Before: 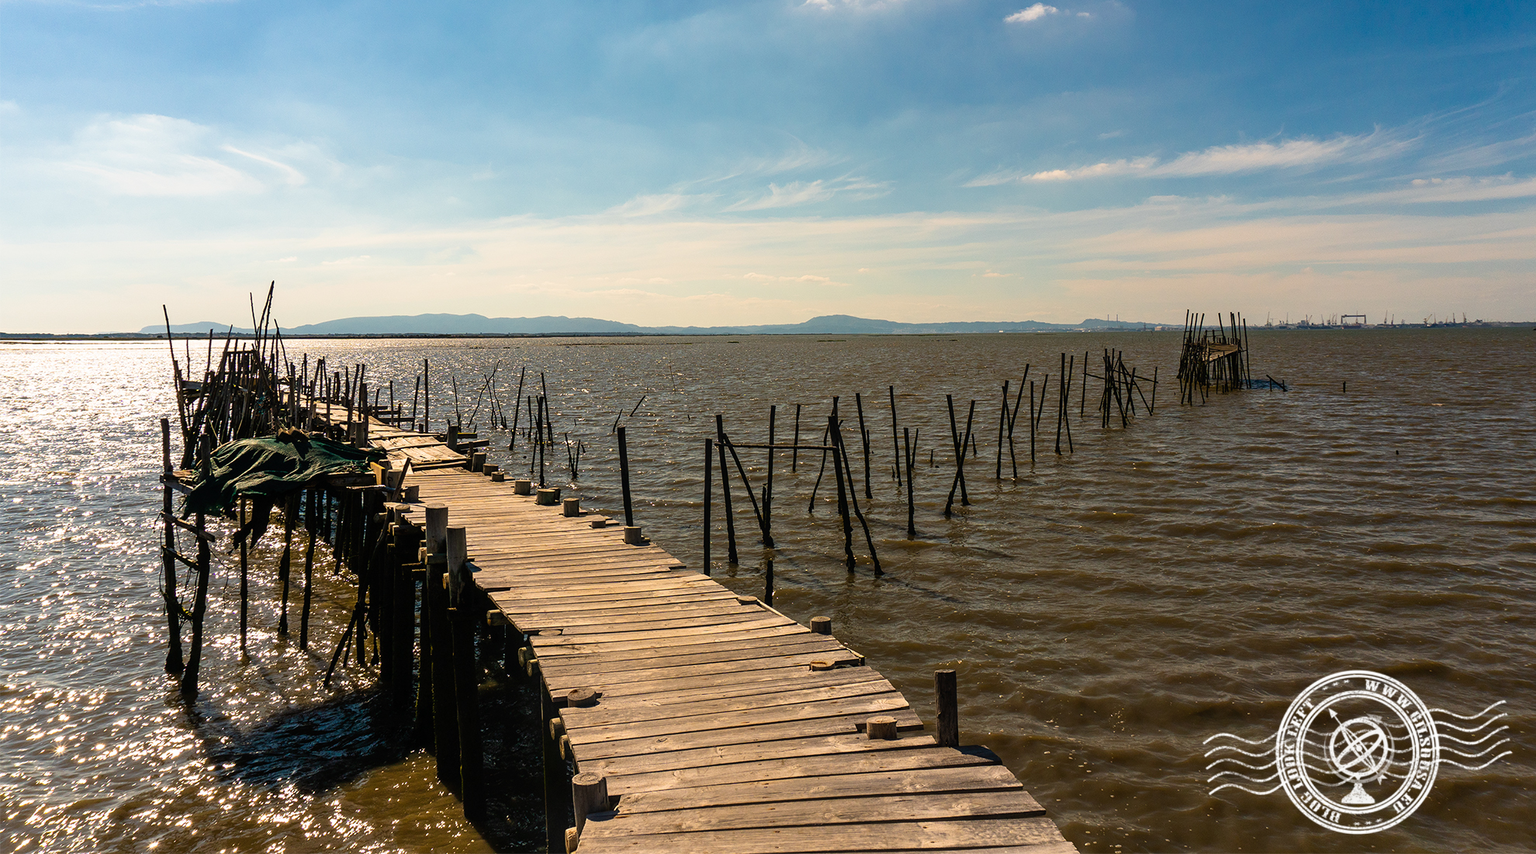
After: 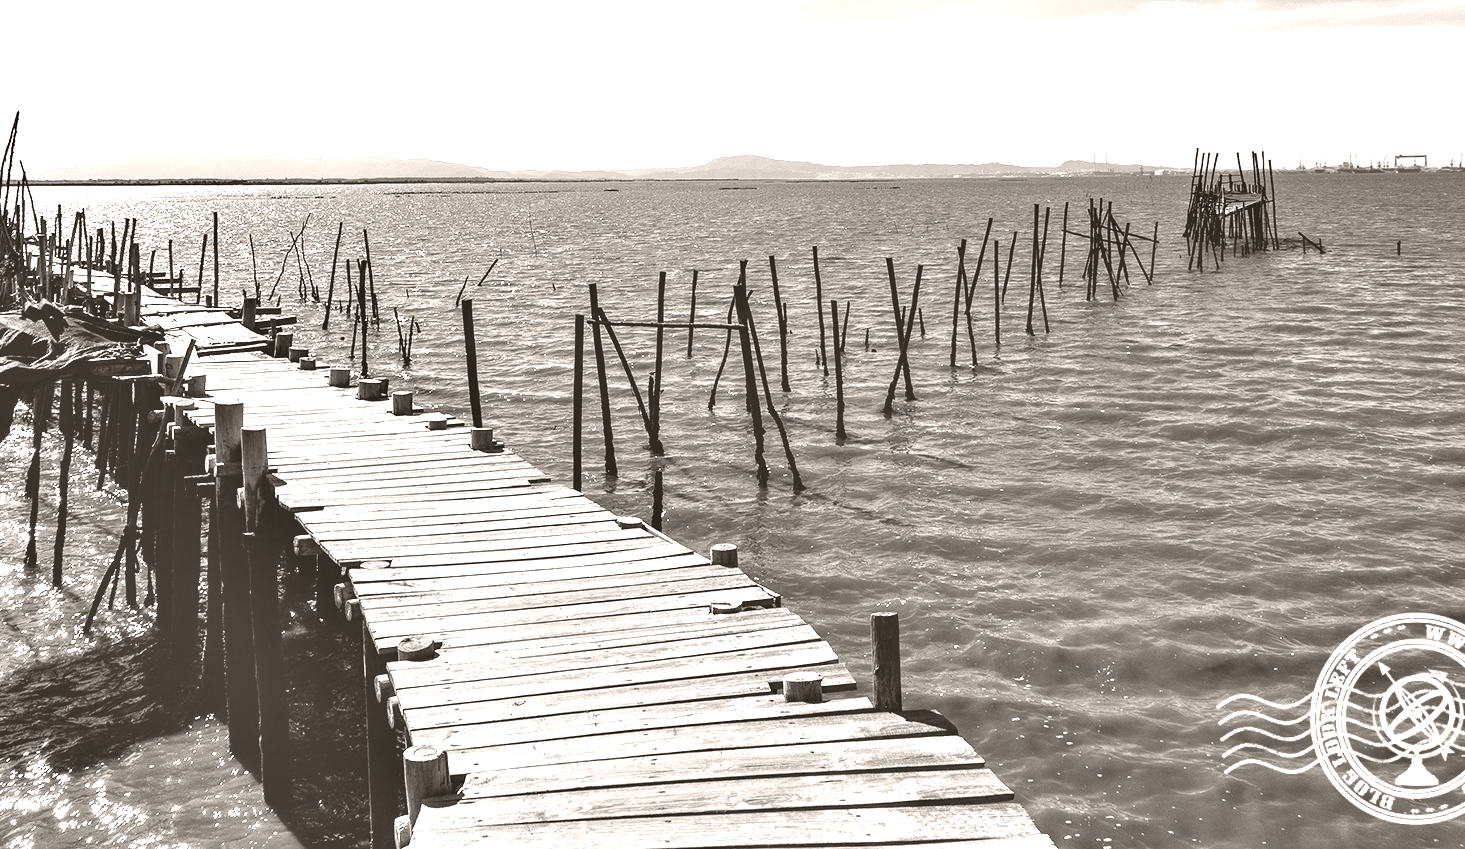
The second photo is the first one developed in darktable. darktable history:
crop: left 16.871%, top 22.857%, right 9.116%
colorize: hue 34.49°, saturation 35.33%, source mix 100%, lightness 55%, version 1
contrast equalizer: octaves 7, y [[0.6 ×6], [0.55 ×6], [0 ×6], [0 ×6], [0 ×6]]
white balance: red 1.123, blue 0.83
